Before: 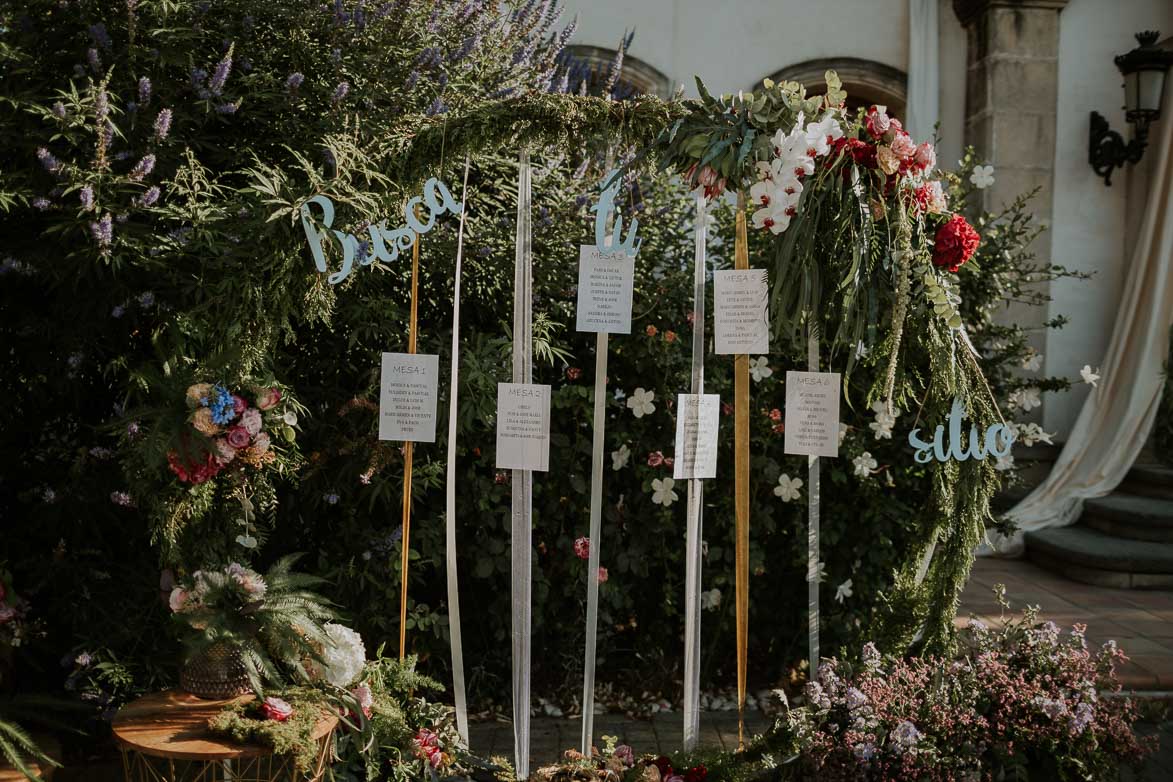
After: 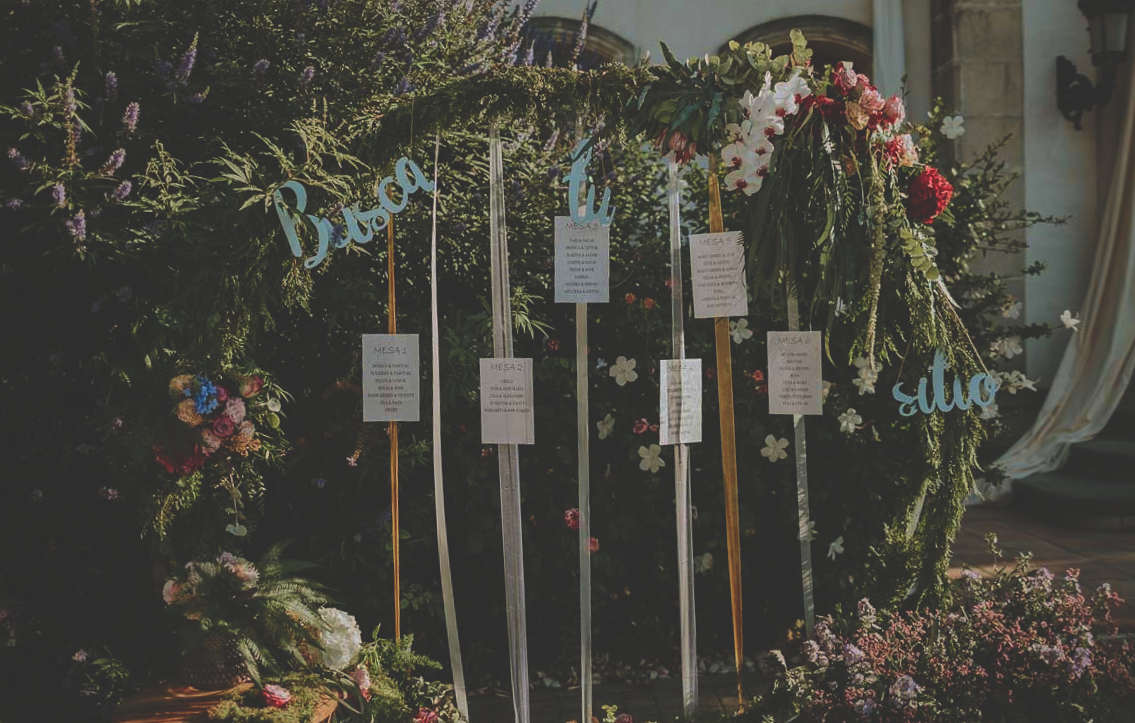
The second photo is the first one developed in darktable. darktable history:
velvia: on, module defaults
rotate and perspective: rotation -3°, crop left 0.031, crop right 0.968, crop top 0.07, crop bottom 0.93
tone equalizer: on, module defaults
rgb curve: curves: ch0 [(0, 0.186) (0.314, 0.284) (0.775, 0.708) (1, 1)], compensate middle gray true, preserve colors none
